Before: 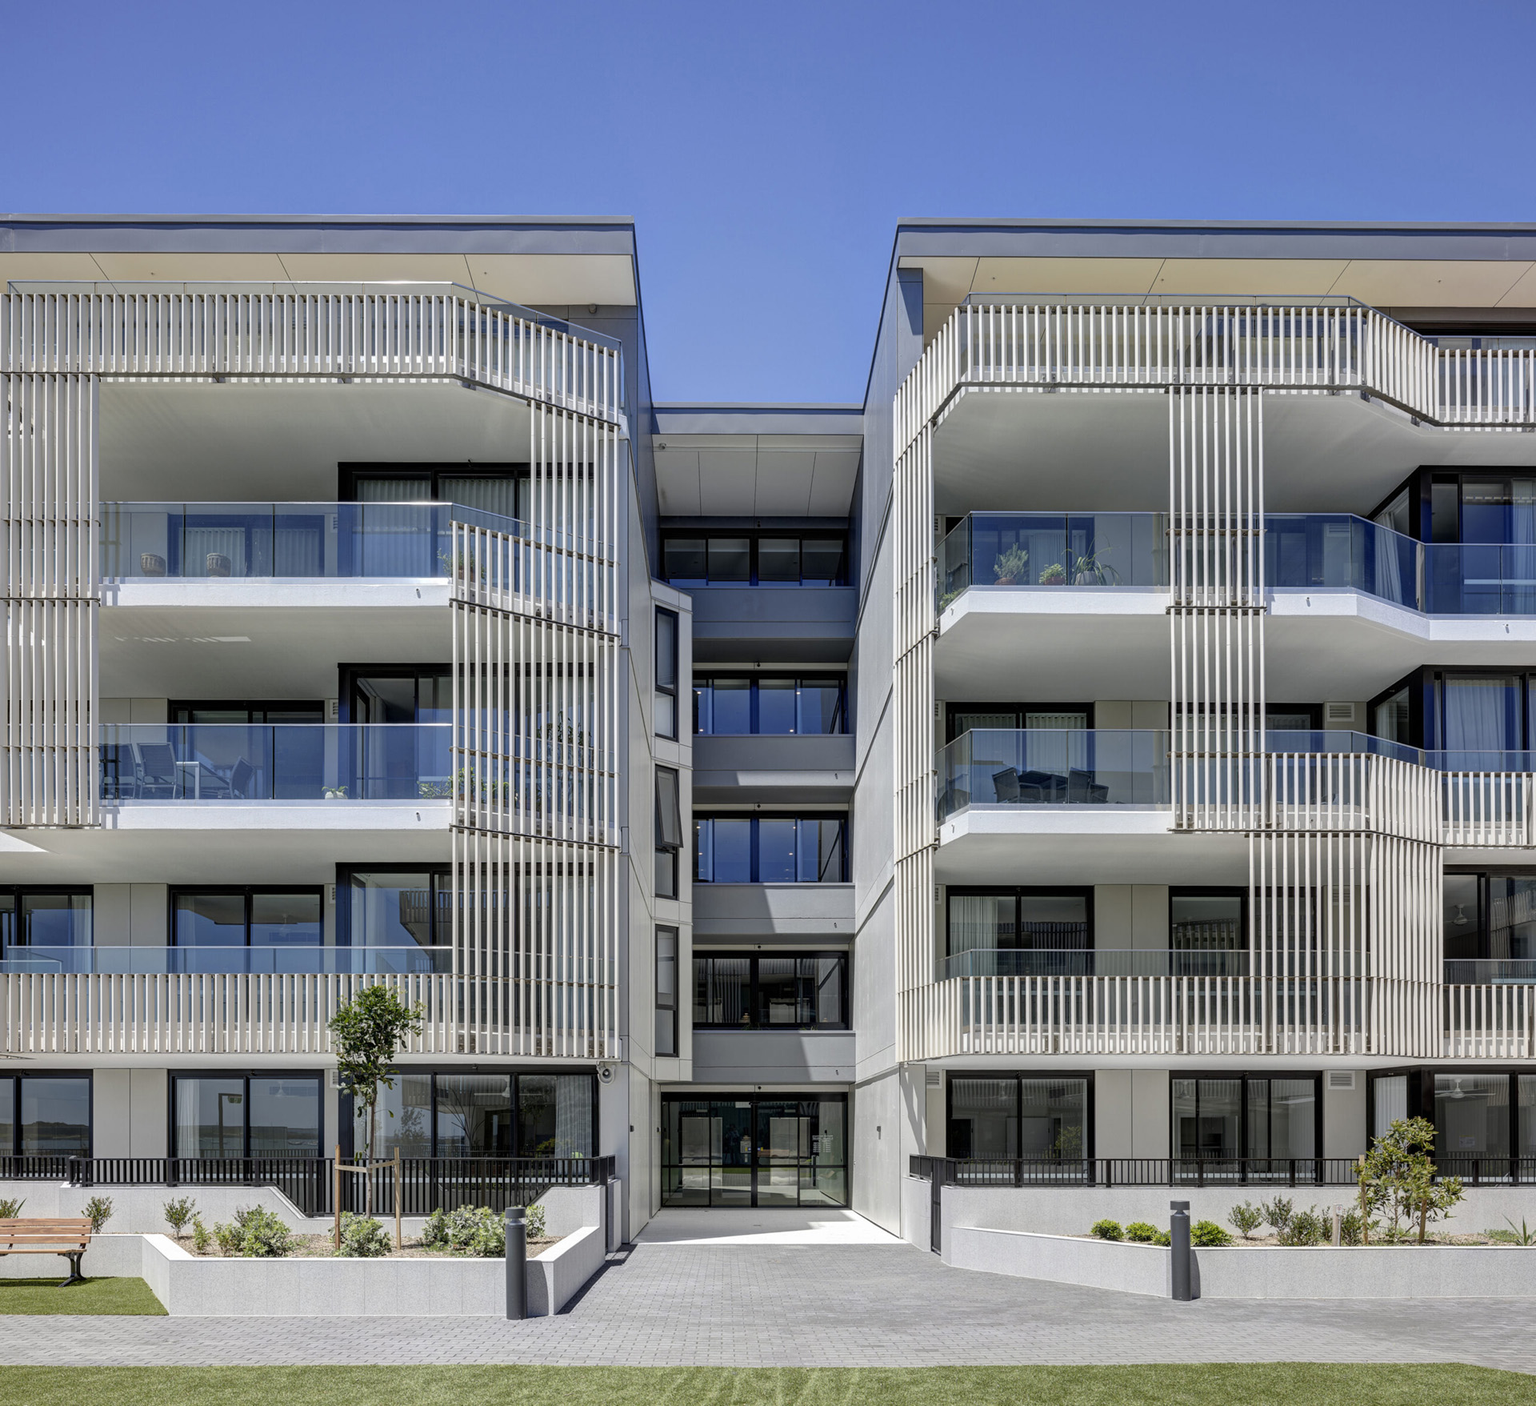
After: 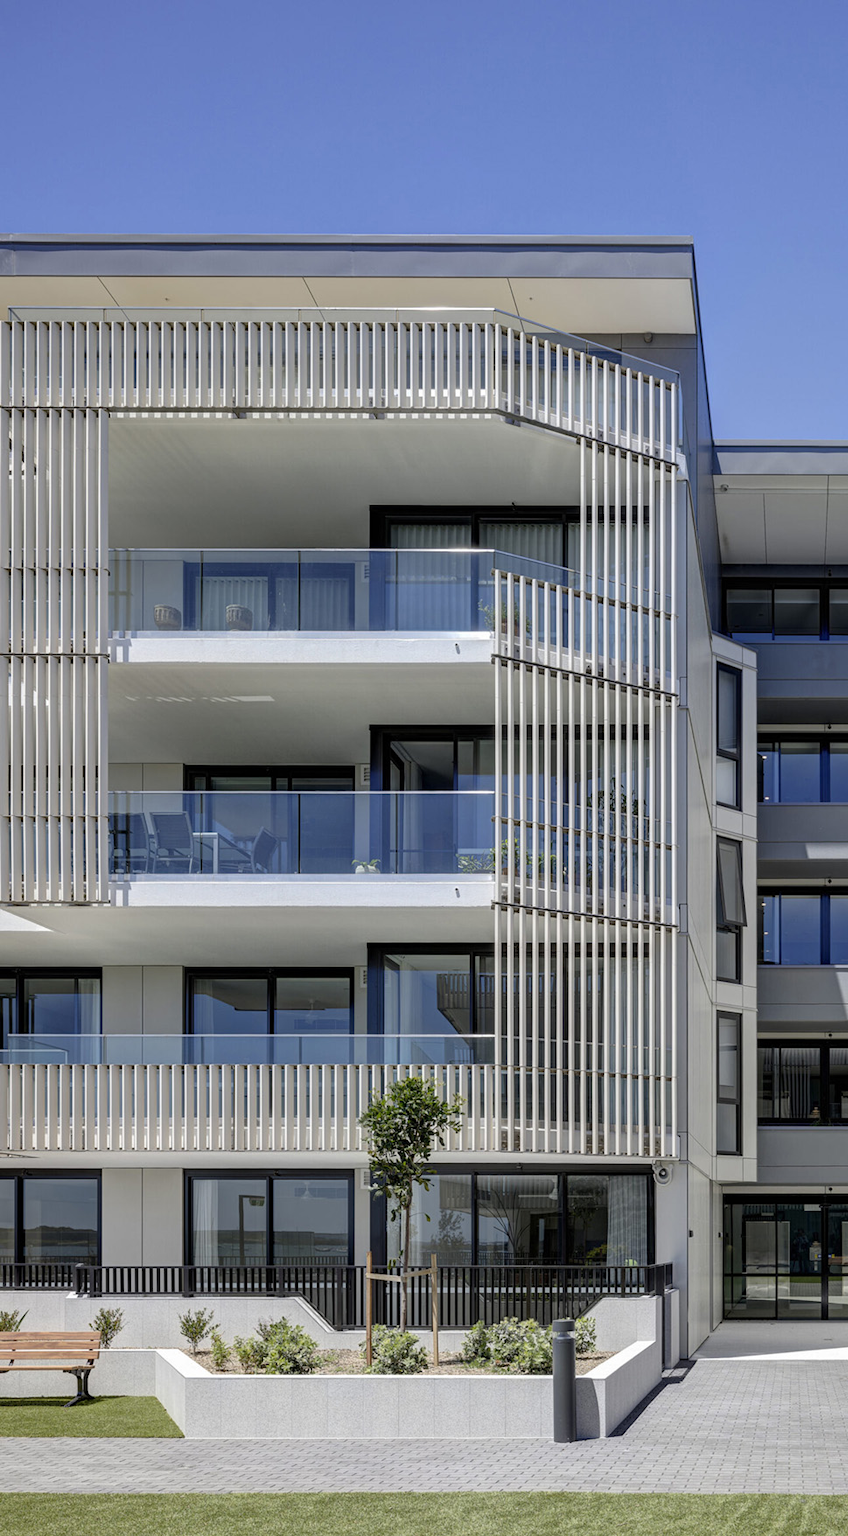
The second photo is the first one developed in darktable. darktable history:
crop and rotate: left 0.048%, top 0%, right 49.403%
